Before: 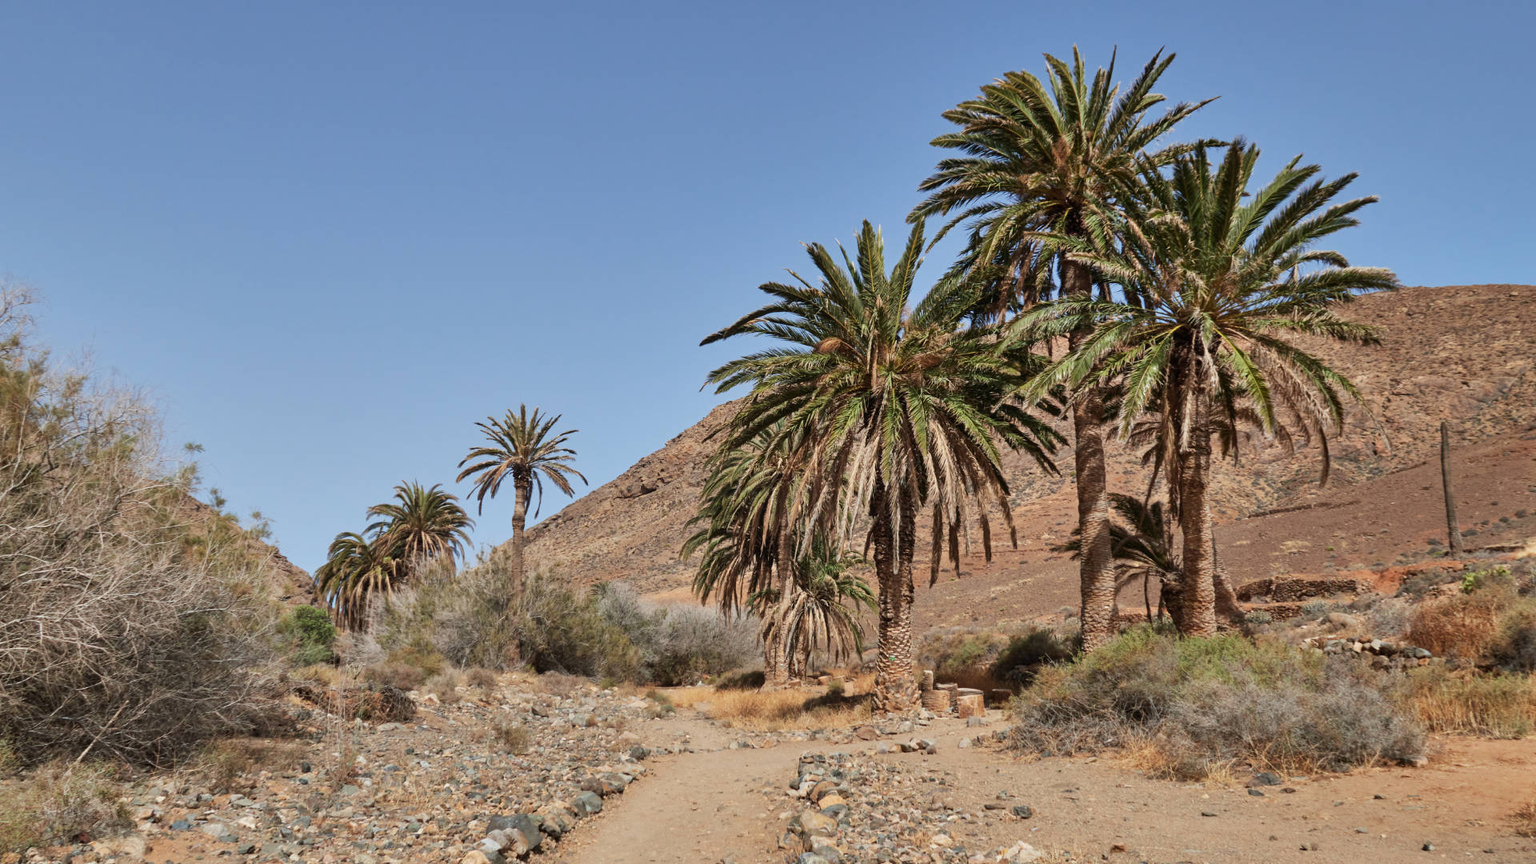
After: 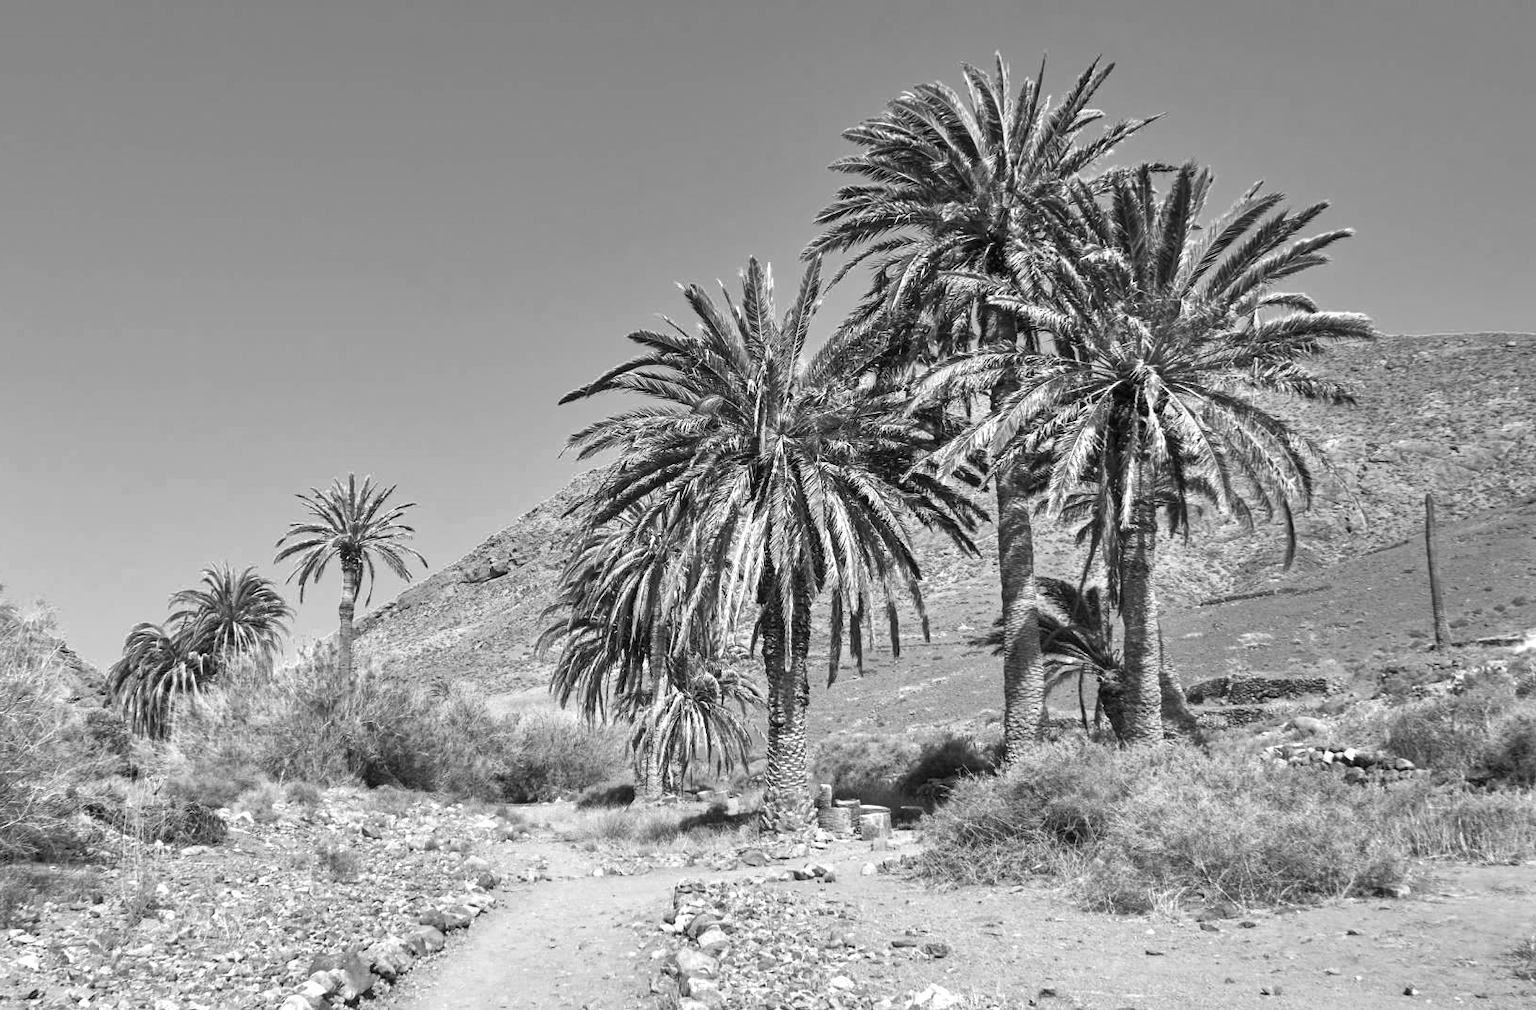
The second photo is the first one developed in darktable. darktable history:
crop and rotate: left 14.513%
color zones: curves: ch0 [(0.002, 0.593) (0.143, 0.417) (0.285, 0.541) (0.455, 0.289) (0.608, 0.327) (0.727, 0.283) (0.869, 0.571) (1, 0.603)]; ch1 [(0, 0) (0.143, 0) (0.286, 0) (0.429, 0) (0.571, 0) (0.714, 0) (0.857, 0)]
exposure: exposure 0.945 EV, compensate highlight preservation false
